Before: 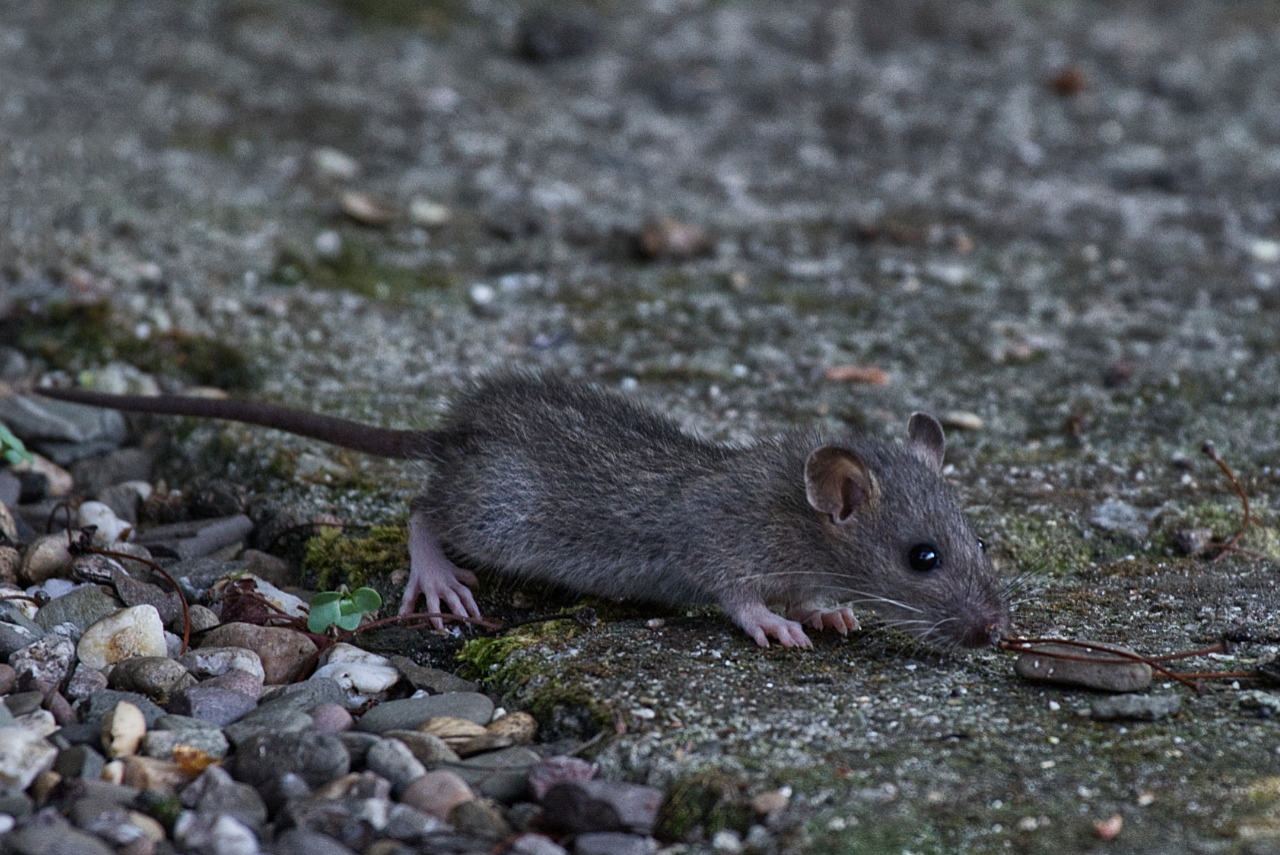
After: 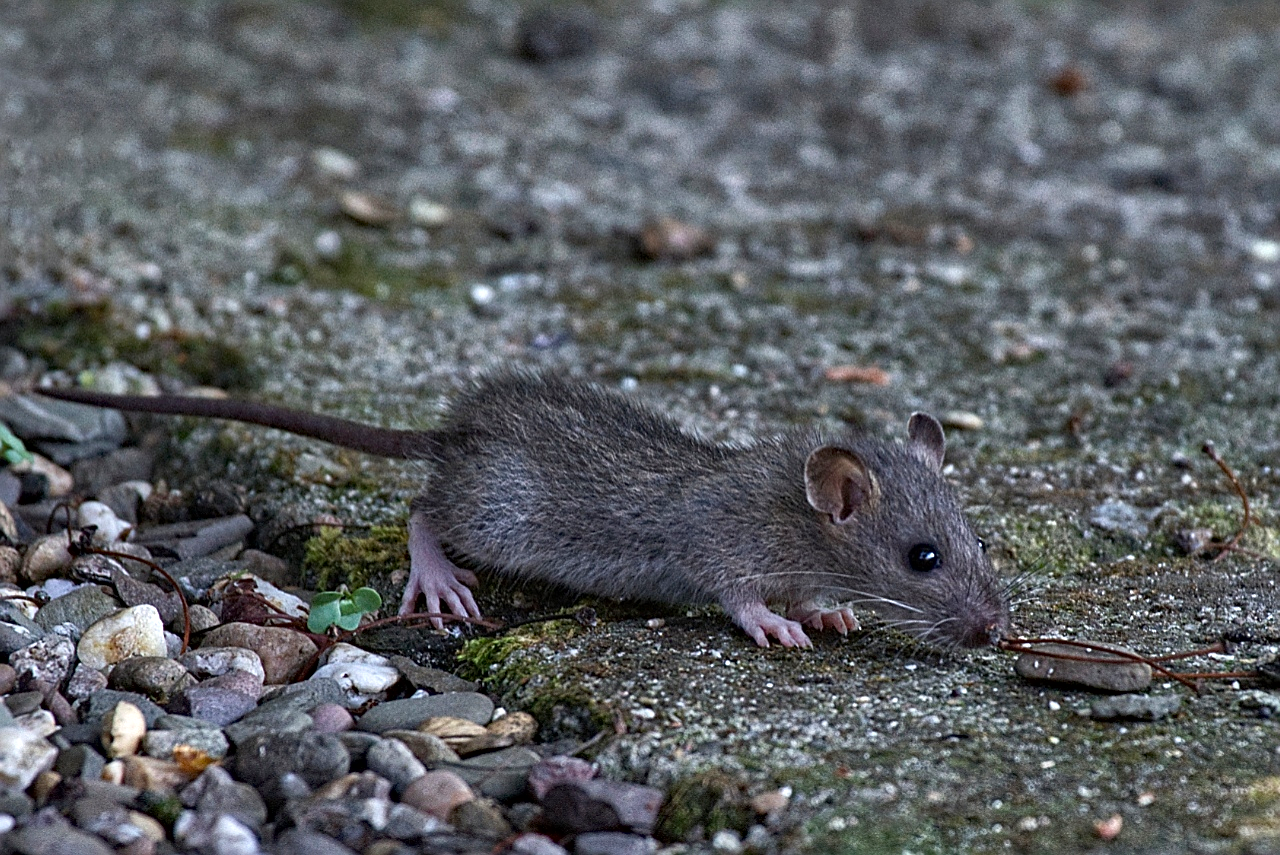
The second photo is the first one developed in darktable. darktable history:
haze removal: compatibility mode true, adaptive false
local contrast: mode bilateral grid, contrast 100, coarseness 100, detail 91%, midtone range 0.2
exposure: black level correction 0.001, exposure 0.5 EV, compensate exposure bias true, compensate highlight preservation false
sharpen: on, module defaults
